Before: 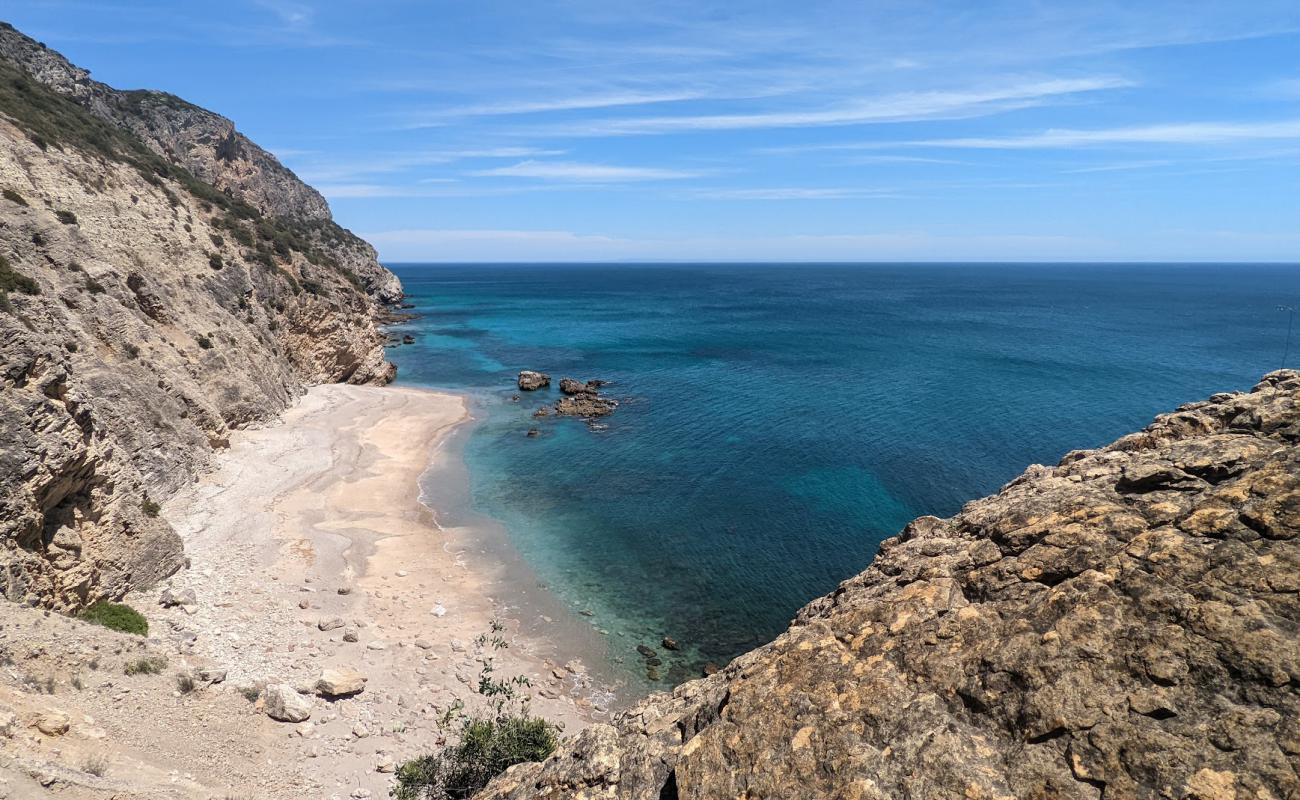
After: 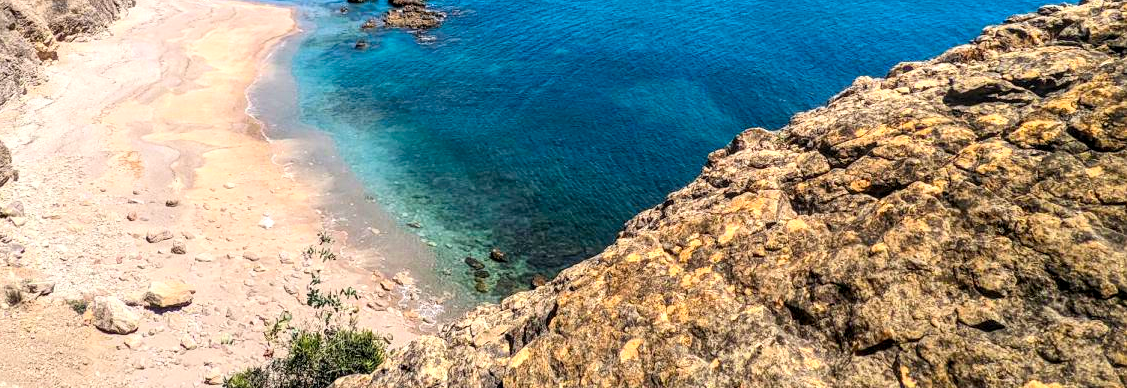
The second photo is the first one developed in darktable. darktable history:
contrast brightness saturation: contrast 0.2, brightness 0.202, saturation 0.816
local contrast: detail 142%
crop and rotate: left 13.252%, top 48.557%, bottom 2.938%
